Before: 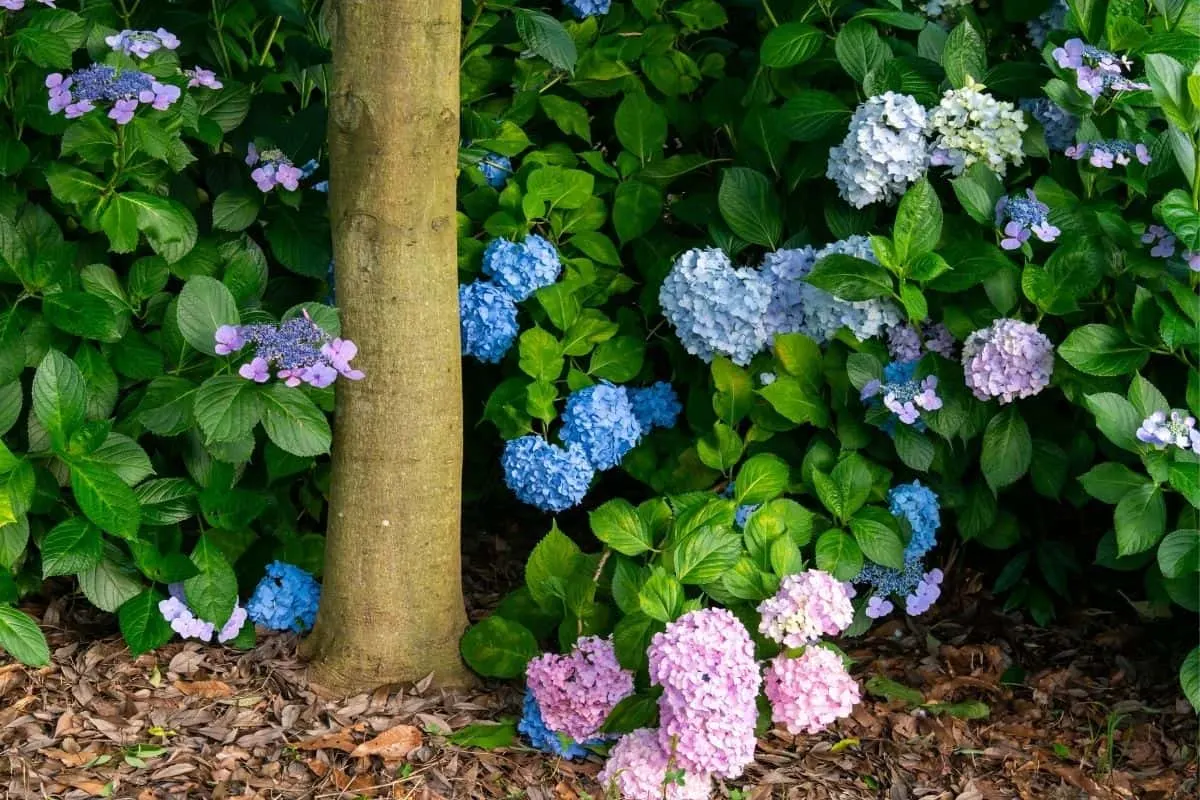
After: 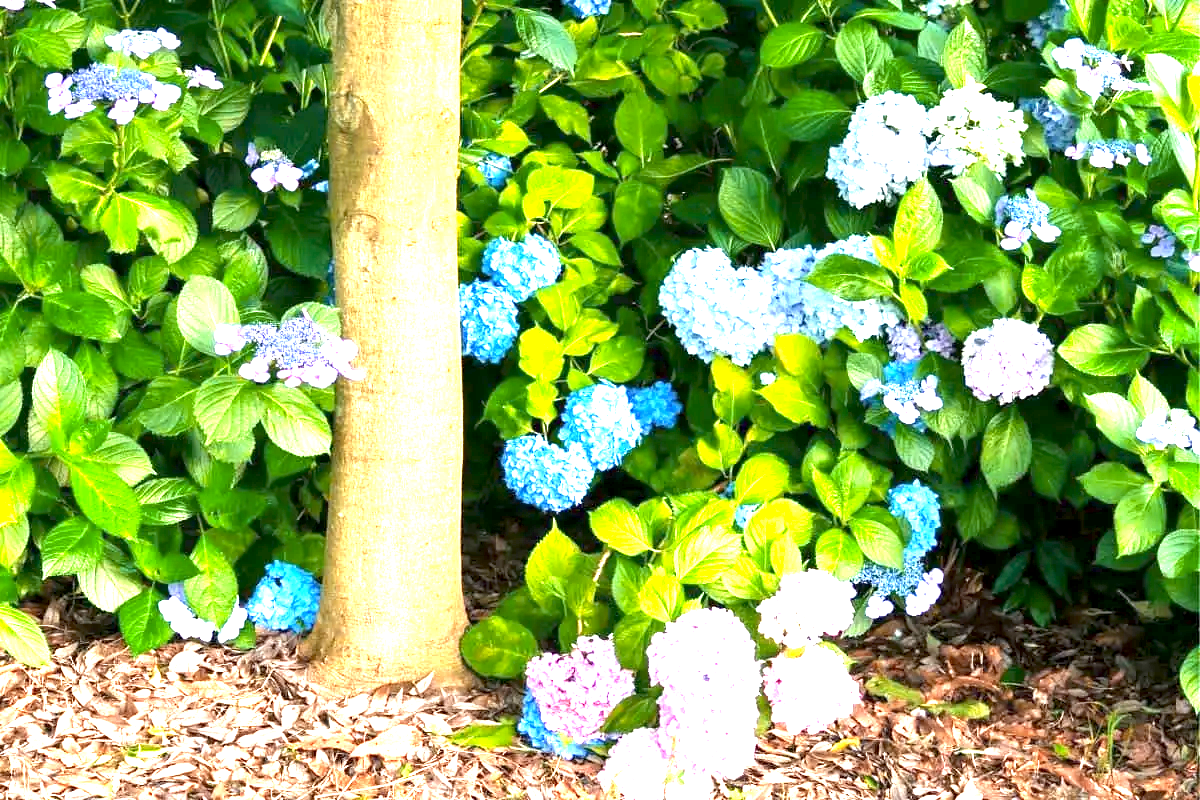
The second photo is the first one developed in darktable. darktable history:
exposure: black level correction 0.001, exposure 2.607 EV, compensate exposure bias true, compensate highlight preservation false
color zones: curves: ch1 [(0, 0.455) (0.063, 0.455) (0.286, 0.495) (0.429, 0.5) (0.571, 0.5) (0.714, 0.5) (0.857, 0.5) (1, 0.455)]; ch2 [(0, 0.532) (0.063, 0.521) (0.233, 0.447) (0.429, 0.489) (0.571, 0.5) (0.714, 0.5) (0.857, 0.5) (1, 0.532)]
